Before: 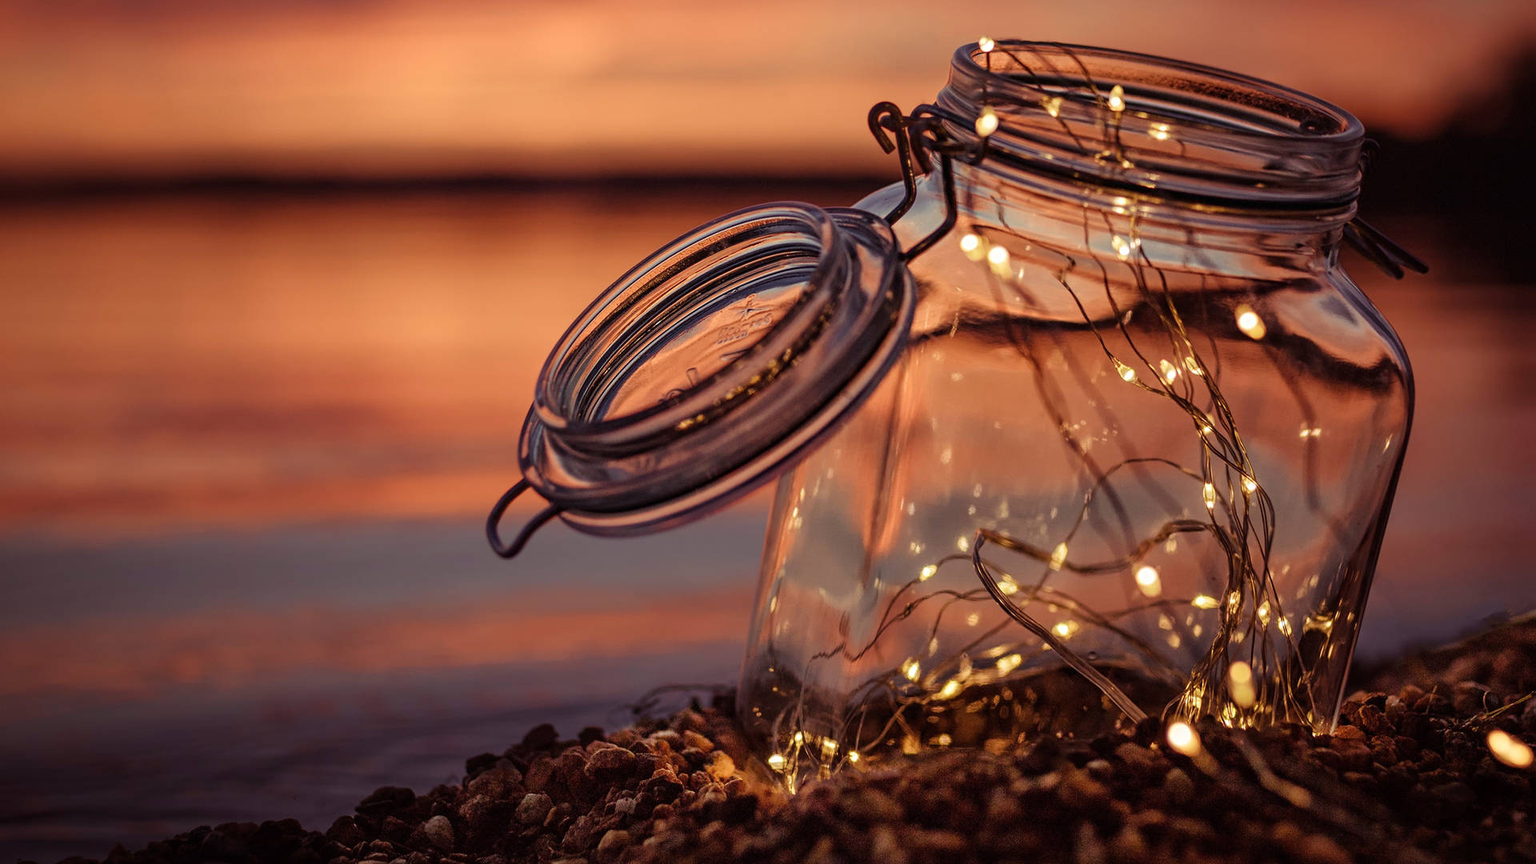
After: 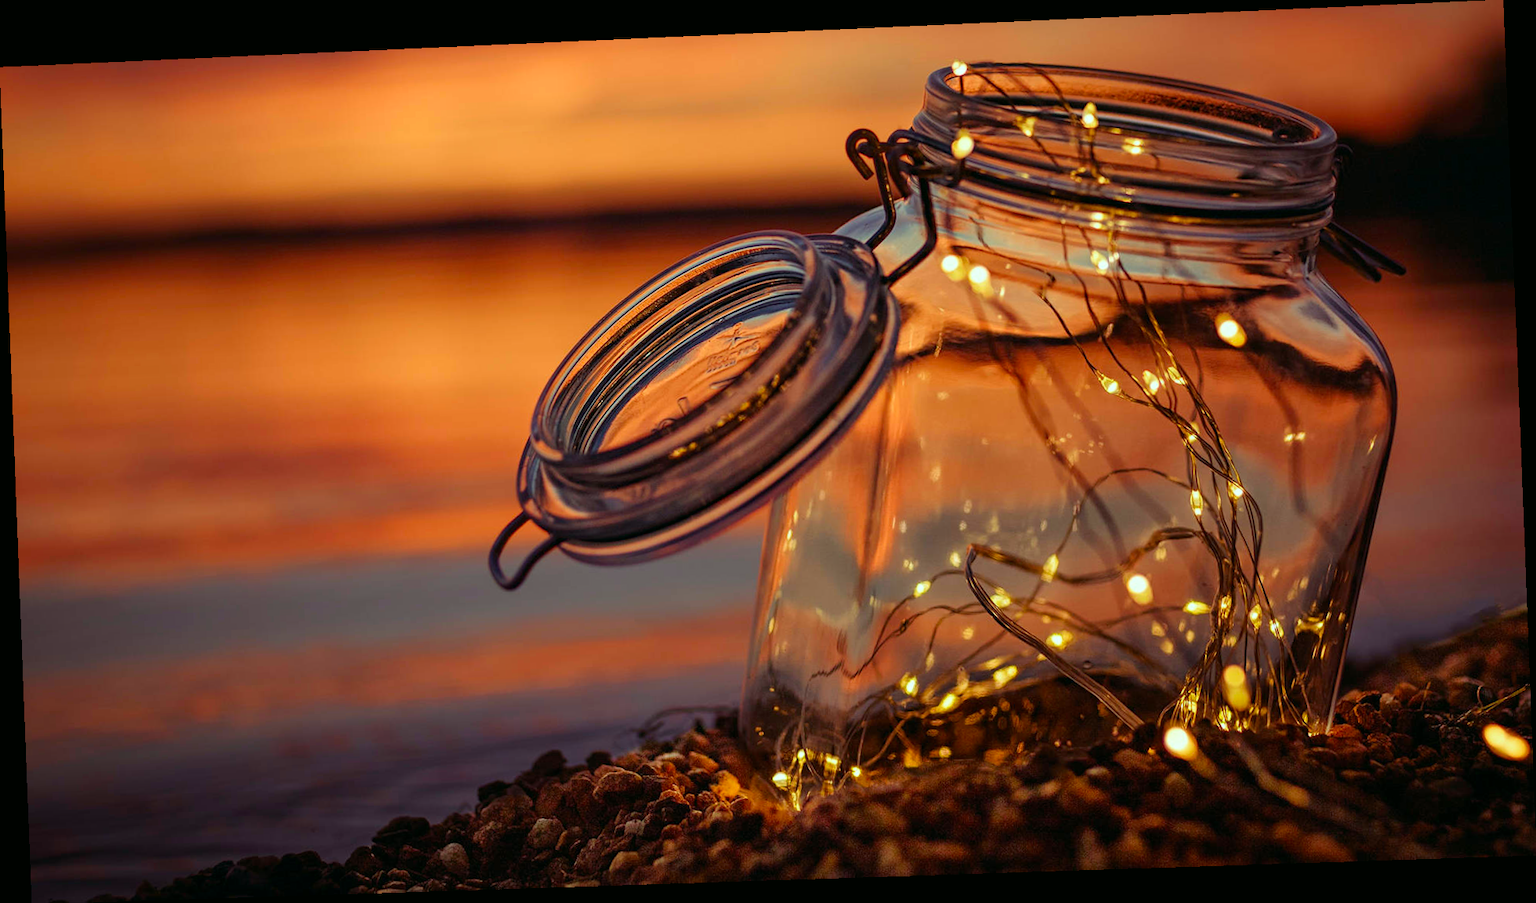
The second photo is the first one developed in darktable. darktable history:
rotate and perspective: rotation -2.22°, lens shift (horizontal) -0.022, automatic cropping off
color correction: highlights a* -7.33, highlights b* 1.26, shadows a* -3.55, saturation 1.4
